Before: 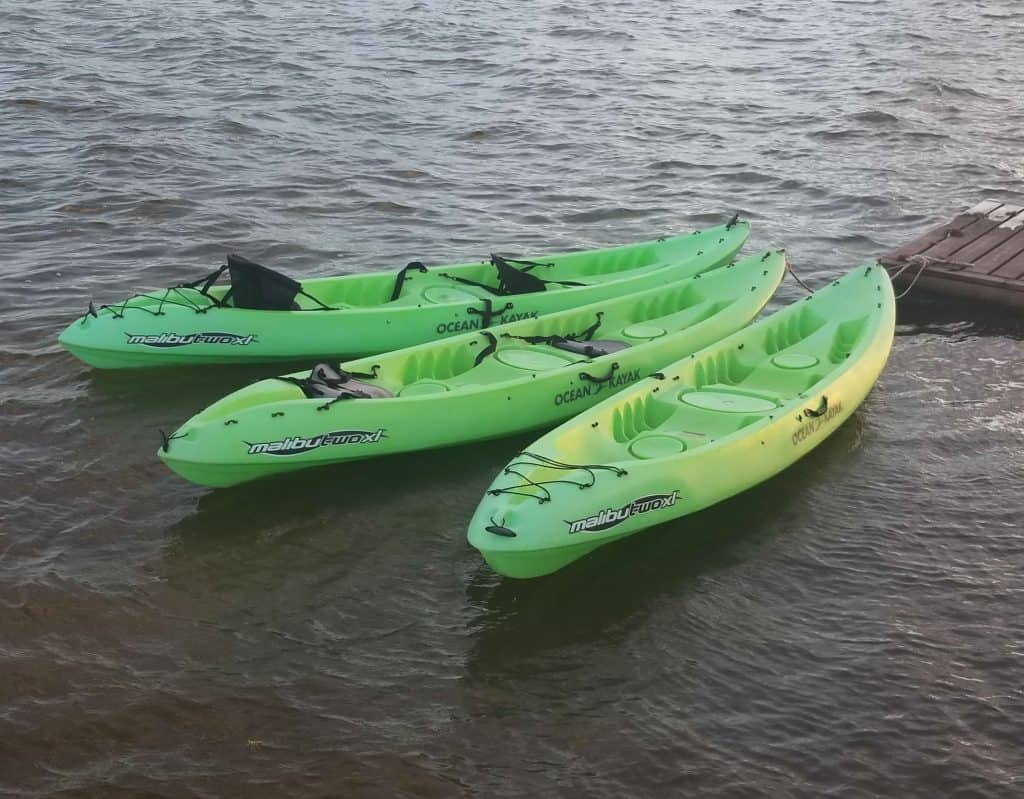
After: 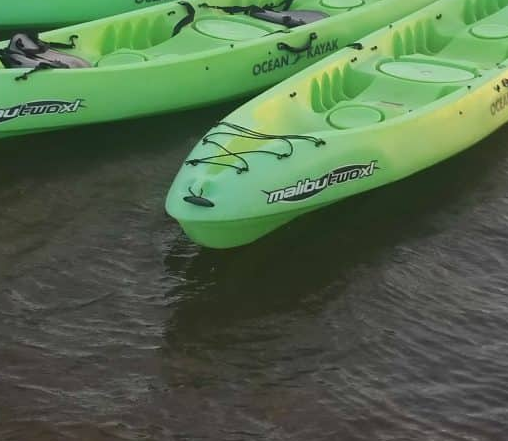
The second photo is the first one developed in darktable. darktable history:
crop: left 29.498%, top 41.31%, right 20.876%, bottom 3.478%
